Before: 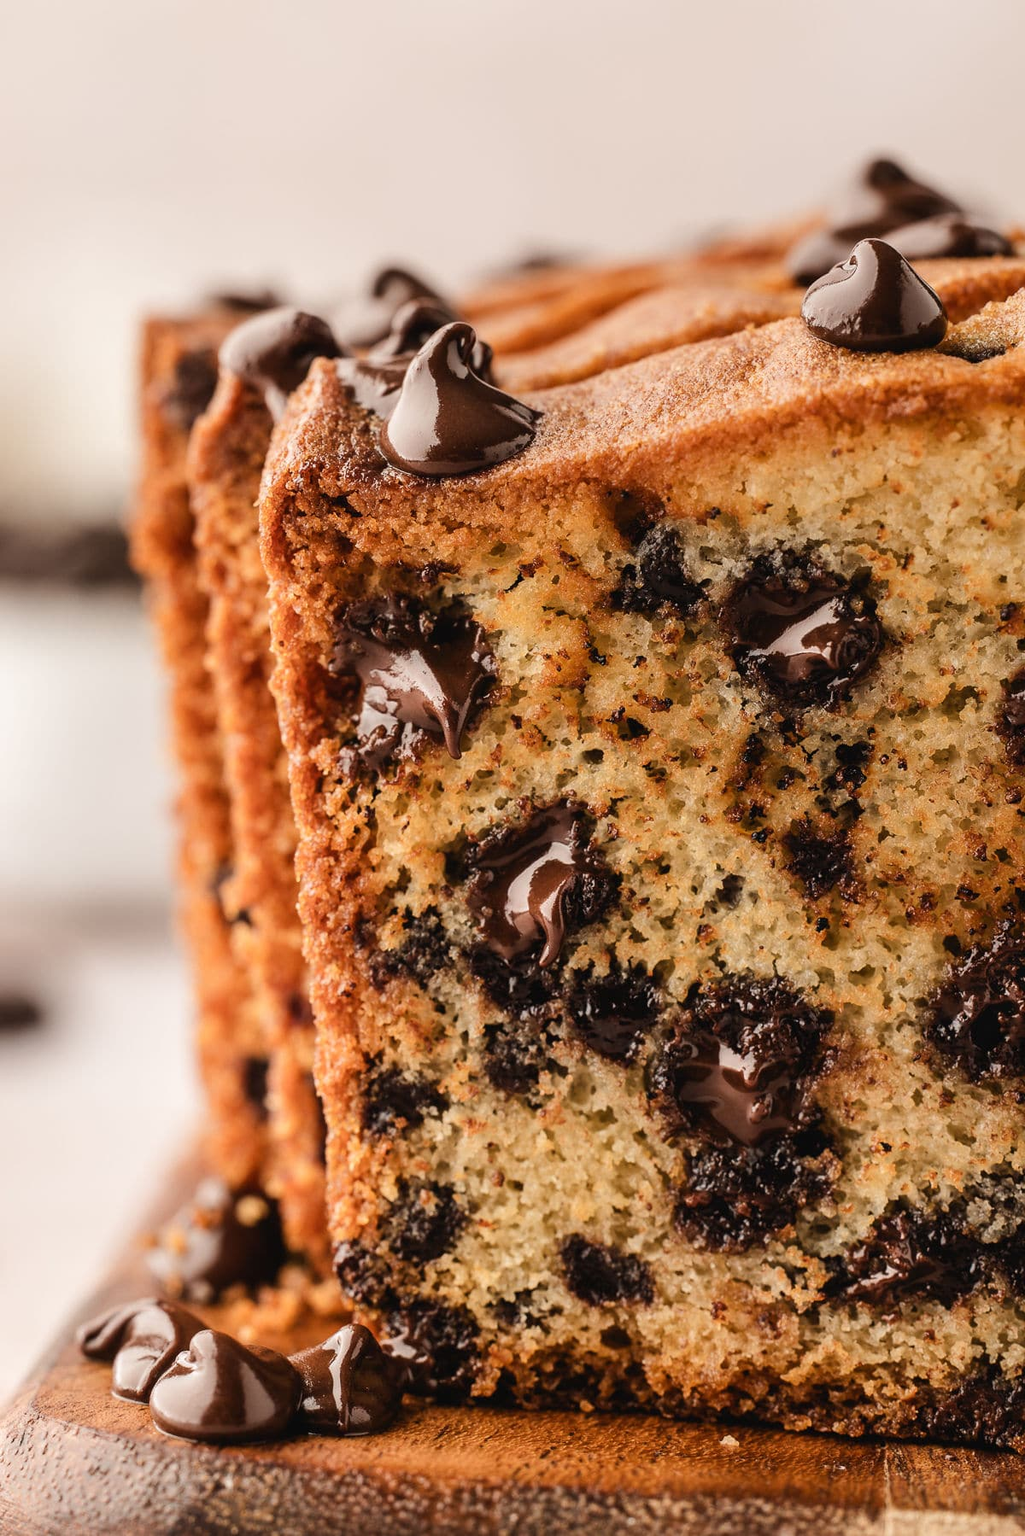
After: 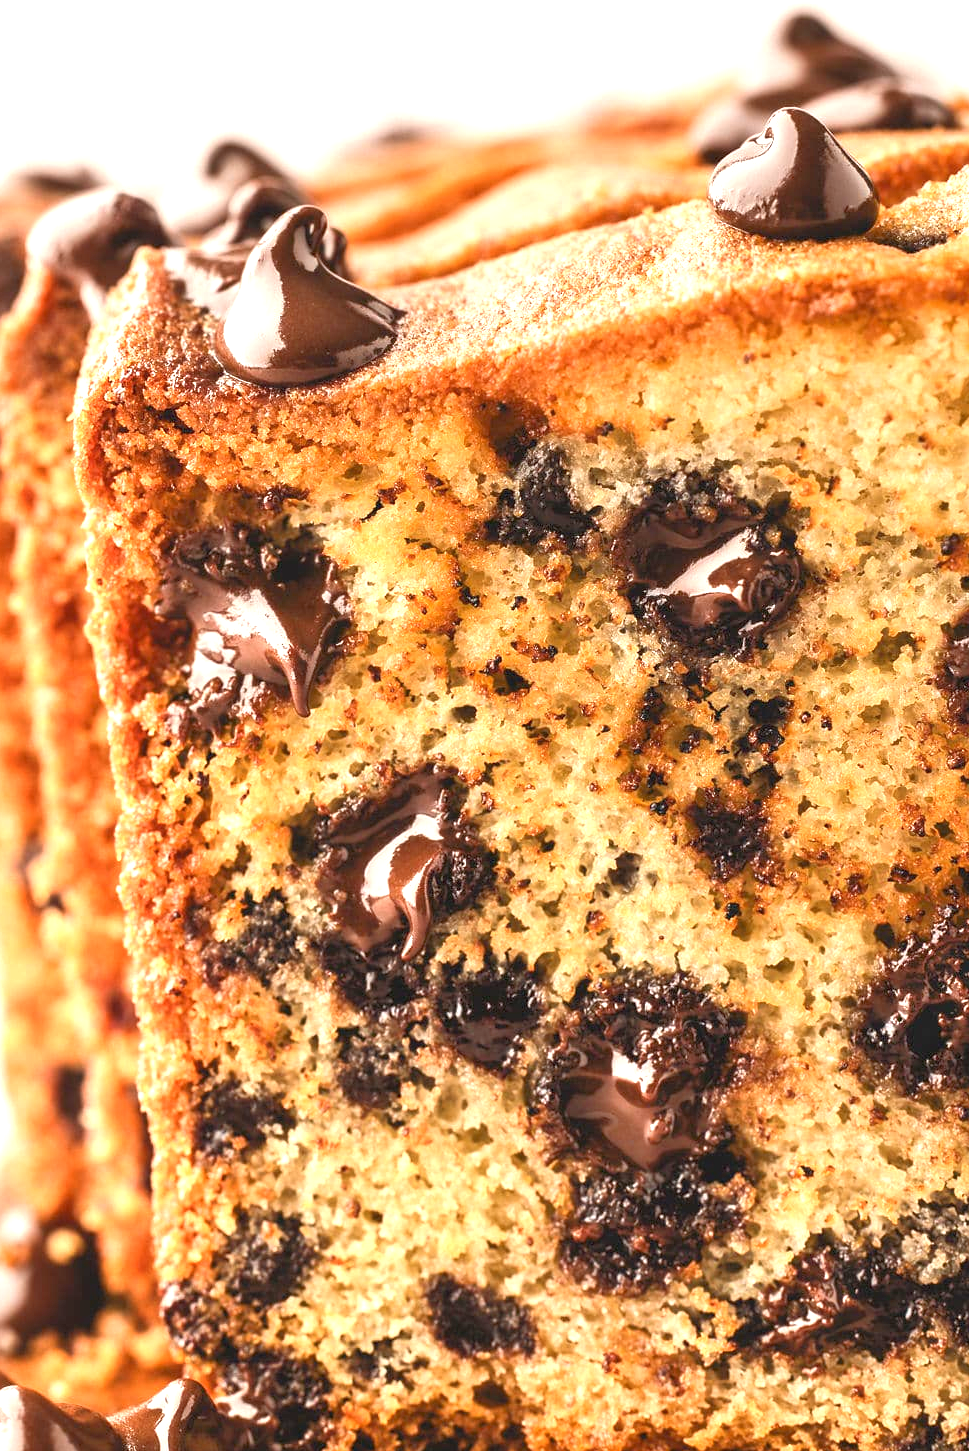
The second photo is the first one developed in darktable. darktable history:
exposure: black level correction 0, exposure 1.102 EV, compensate highlight preservation false
crop: left 19.232%, top 9.588%, right 0.001%, bottom 9.756%
tone equalizer: -8 EV 1.01 EV, -7 EV 1.01 EV, -6 EV 1.01 EV, -5 EV 1.02 EV, -4 EV 1.01 EV, -3 EV 0.763 EV, -2 EV 0.48 EV, -1 EV 0.24 EV
